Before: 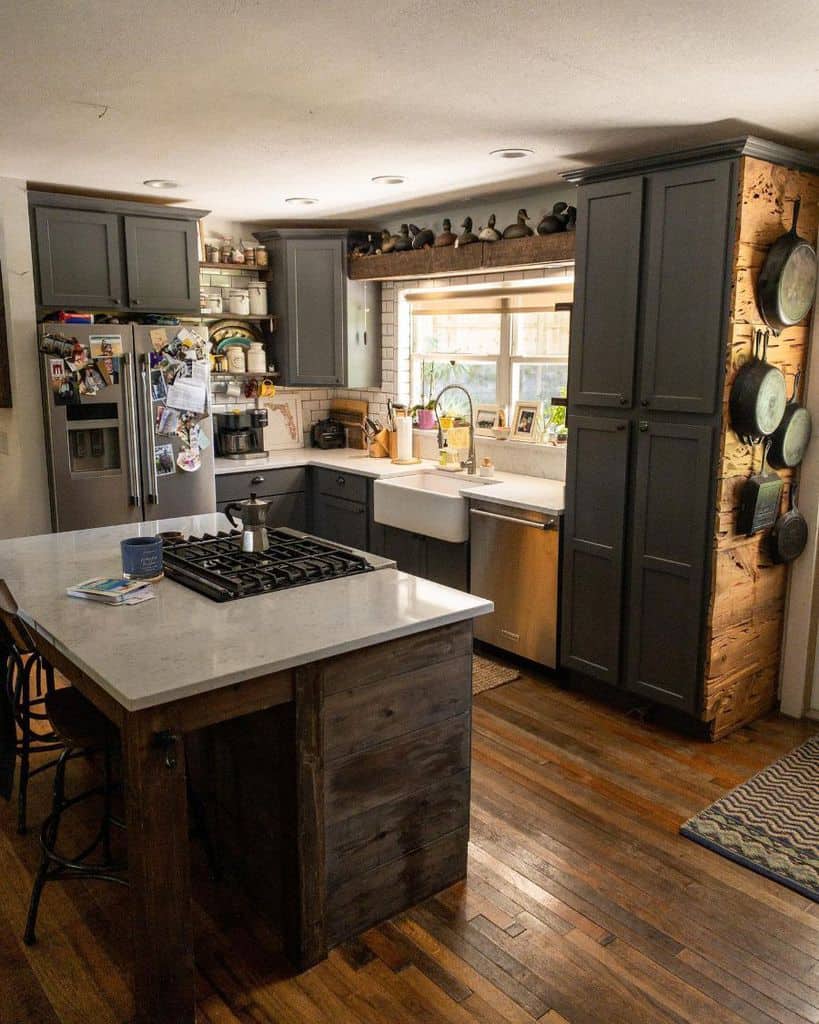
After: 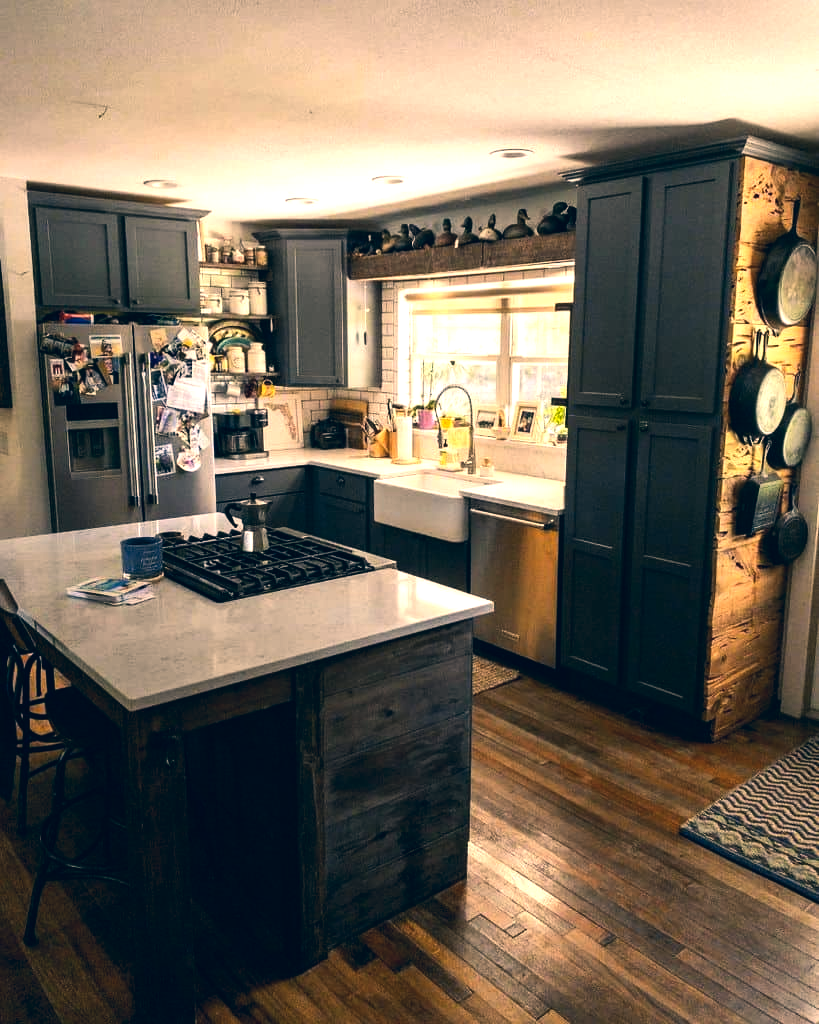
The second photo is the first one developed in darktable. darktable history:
color correction: highlights a* 10.38, highlights b* 13.92, shadows a* -10.36, shadows b* -15.07
tone equalizer: -8 EV -0.715 EV, -7 EV -0.691 EV, -6 EV -0.611 EV, -5 EV -0.403 EV, -3 EV 0.387 EV, -2 EV 0.6 EV, -1 EV 0.688 EV, +0 EV 0.765 EV, edges refinement/feathering 500, mask exposure compensation -1.57 EV, preserve details no
